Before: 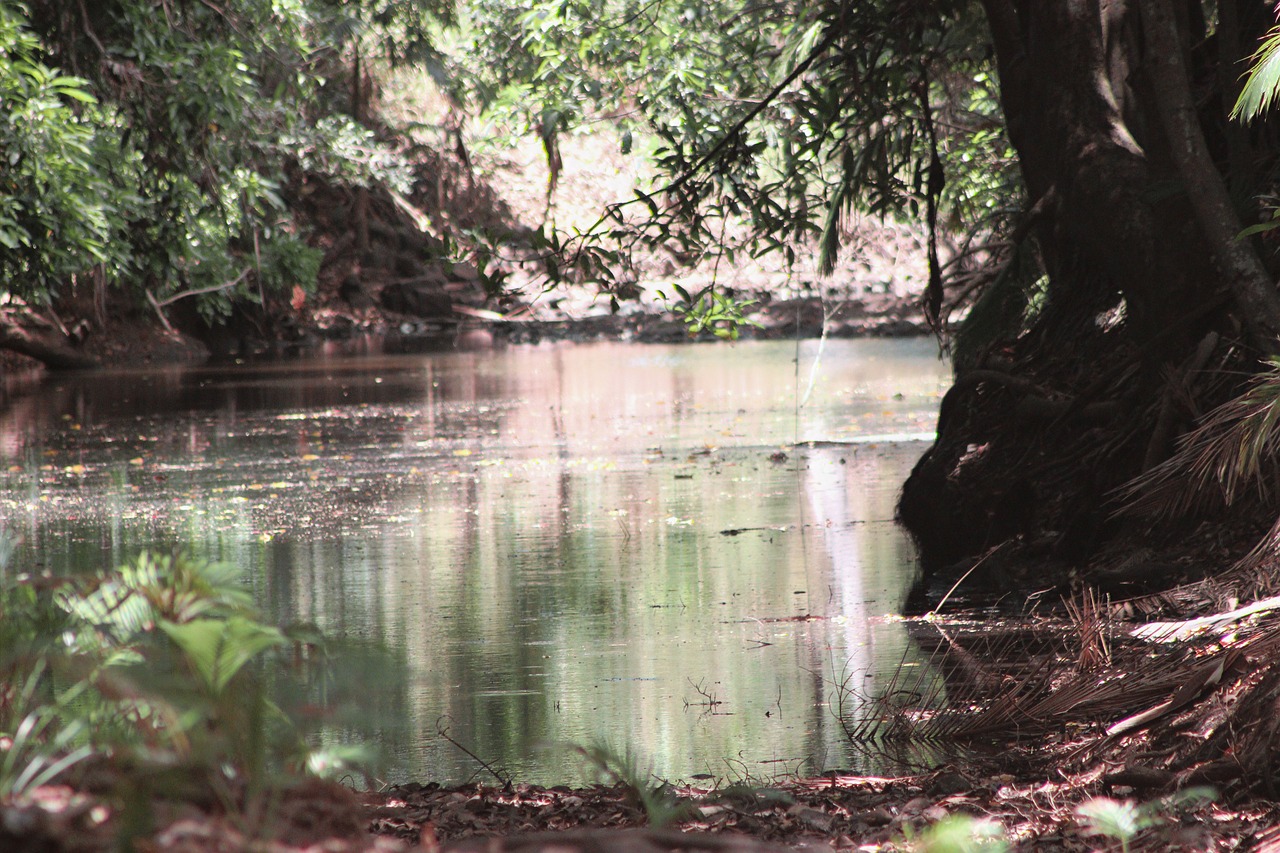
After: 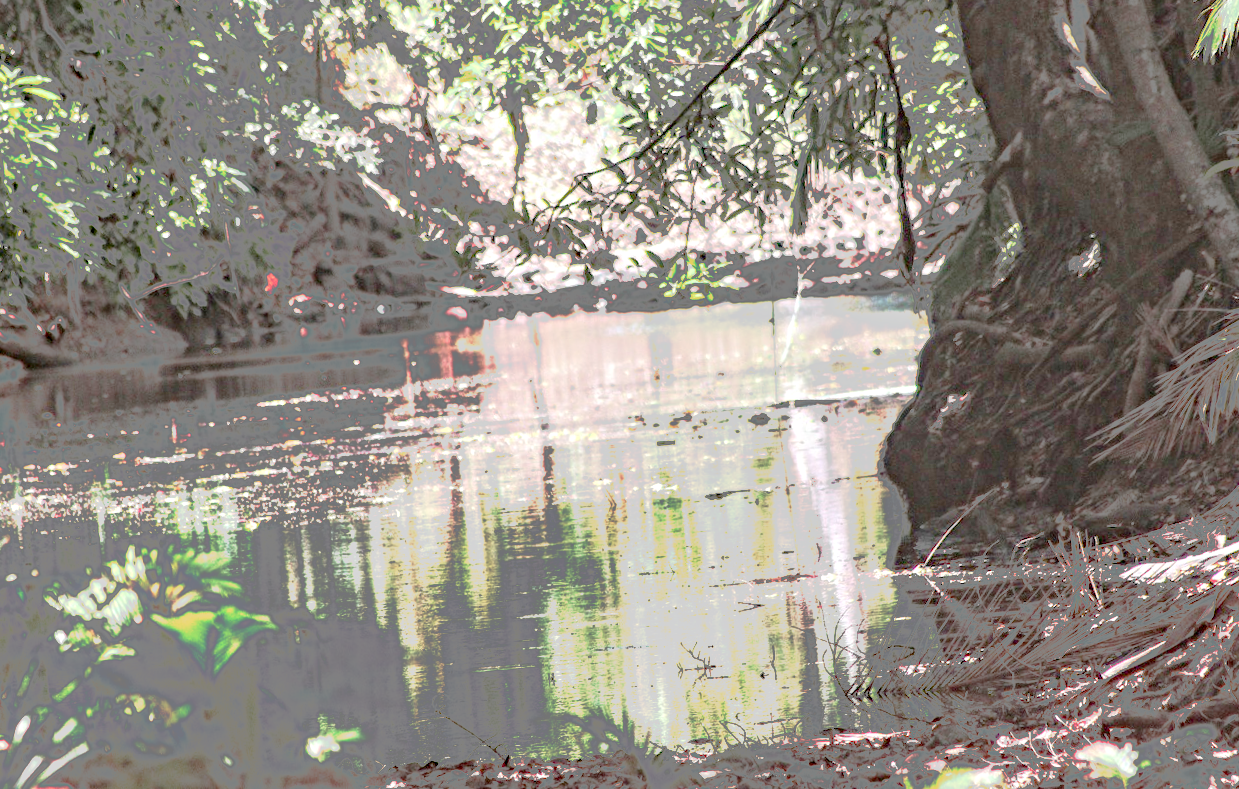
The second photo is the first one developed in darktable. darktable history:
tone curve: curves: ch0 [(0, 0) (0.003, 0.011) (0.011, 0.043) (0.025, 0.133) (0.044, 0.226) (0.069, 0.303) (0.1, 0.371) (0.136, 0.429) (0.177, 0.482) (0.224, 0.516) (0.277, 0.539) (0.335, 0.535) (0.399, 0.517) (0.468, 0.498) (0.543, 0.523) (0.623, 0.655) (0.709, 0.83) (0.801, 0.827) (0.898, 0.89) (1, 1)], preserve colors none
shadows and highlights: shadows 30.86, highlights 0, soften with gaussian
local contrast: on, module defaults
contrast equalizer: y [[0.5, 0.5, 0.501, 0.63, 0.504, 0.5], [0.5 ×6], [0.5 ×6], [0 ×6], [0 ×6]]
rotate and perspective: rotation -3°, crop left 0.031, crop right 0.968, crop top 0.07, crop bottom 0.93
